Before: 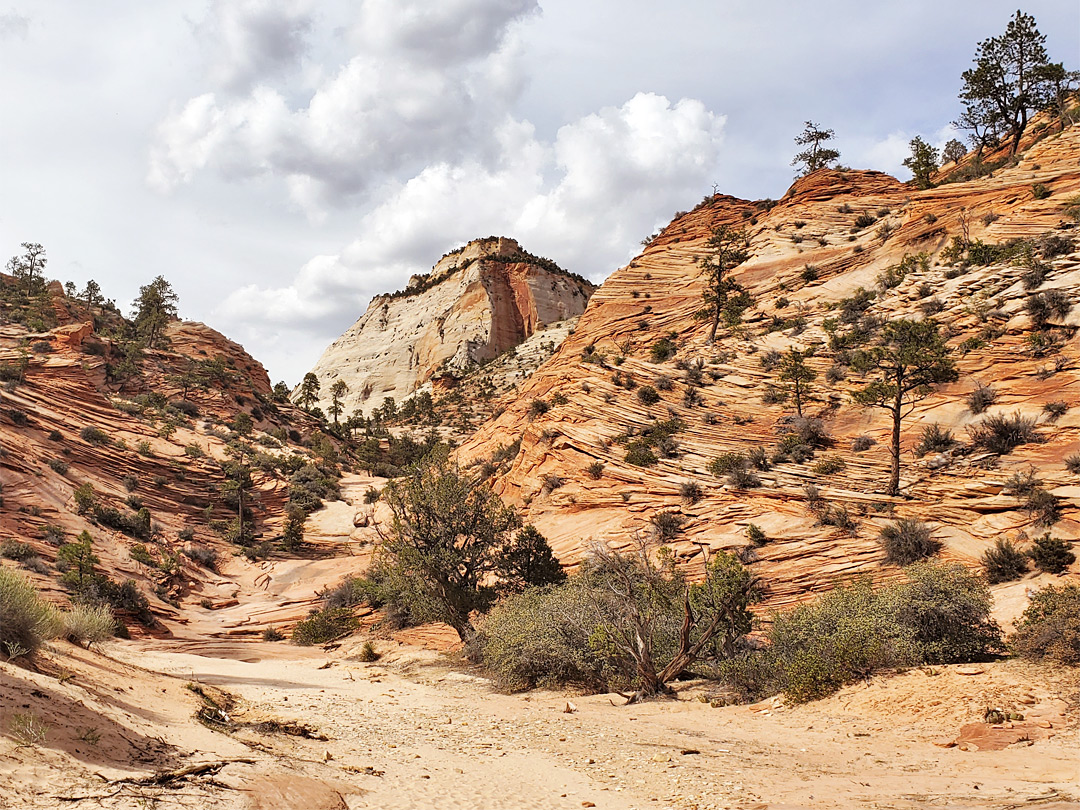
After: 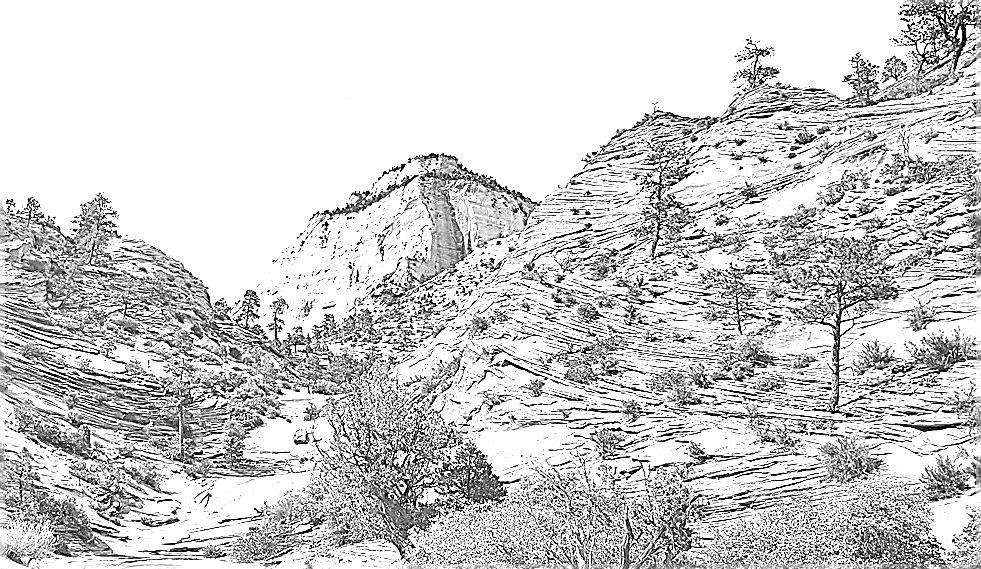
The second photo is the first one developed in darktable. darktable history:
sharpen: amount 2
crop: left 5.596%, top 10.314%, right 3.534%, bottom 19.395%
colorize: hue 36°, source mix 100%
exposure: black level correction 0, exposure 0.7 EV, compensate exposure bias true, compensate highlight preservation false
monochrome: a 32, b 64, size 2.3
